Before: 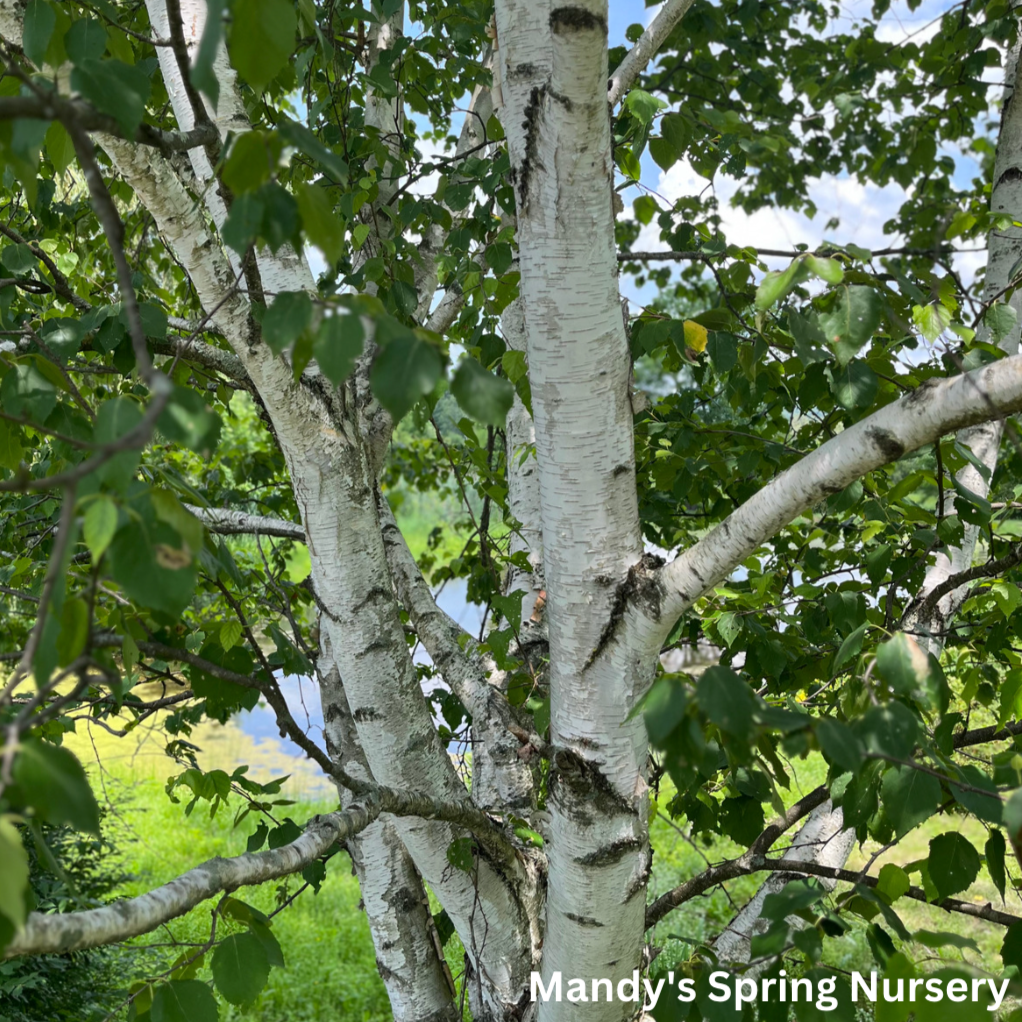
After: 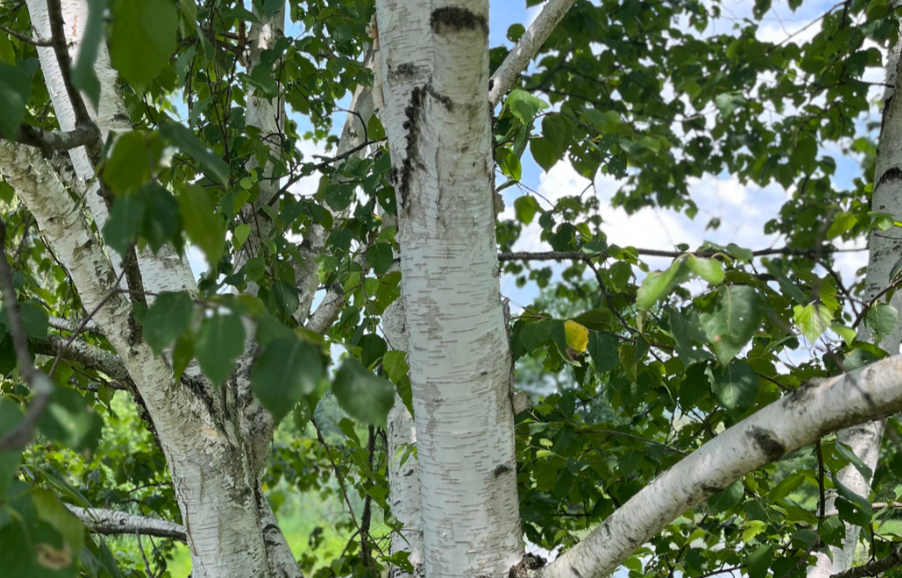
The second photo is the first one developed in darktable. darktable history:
crop and rotate: left 11.654%, bottom 43.371%
